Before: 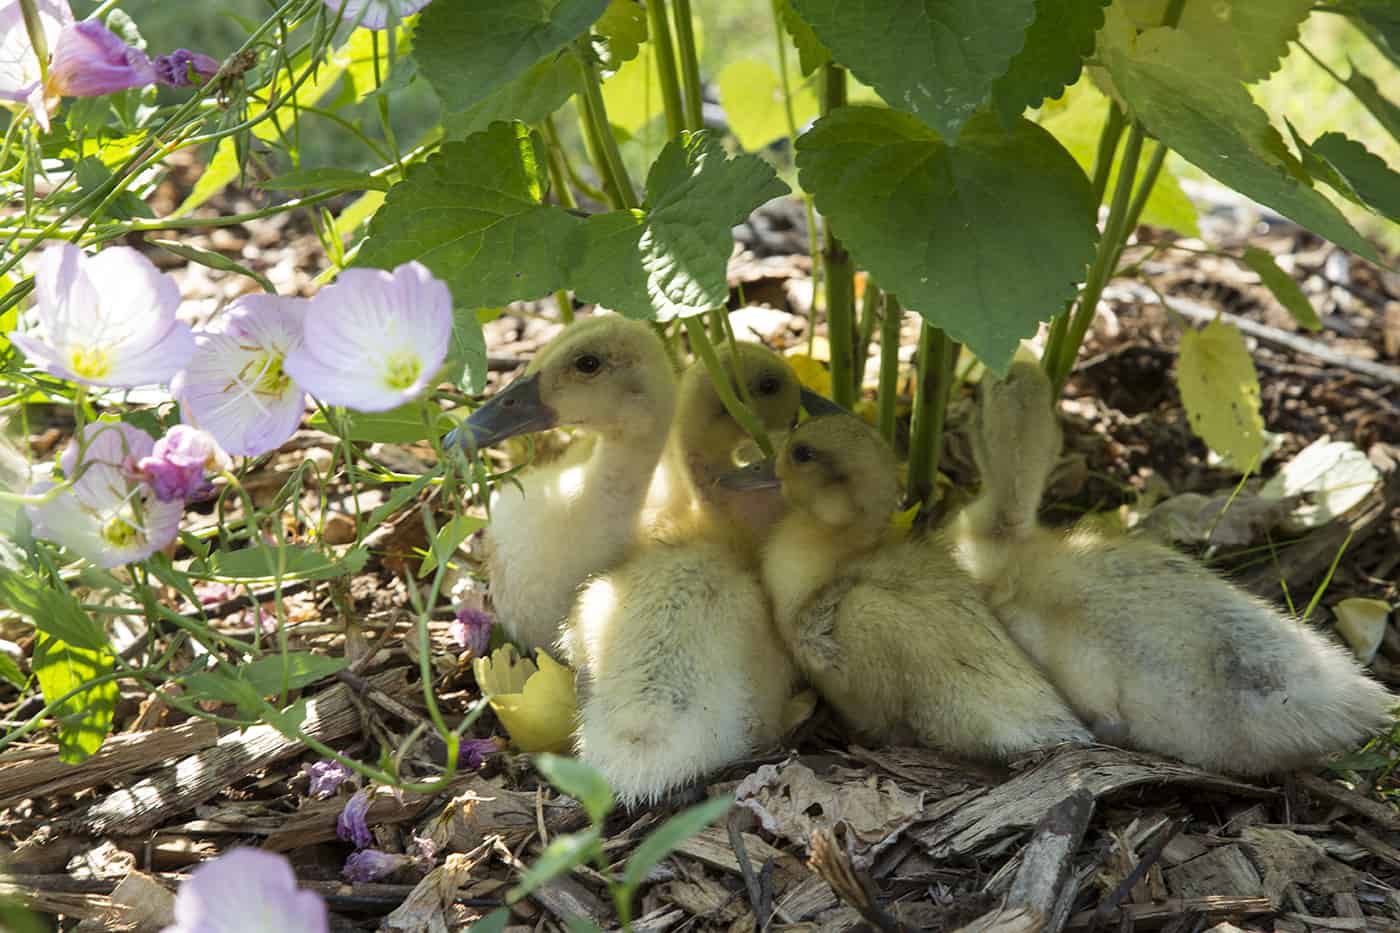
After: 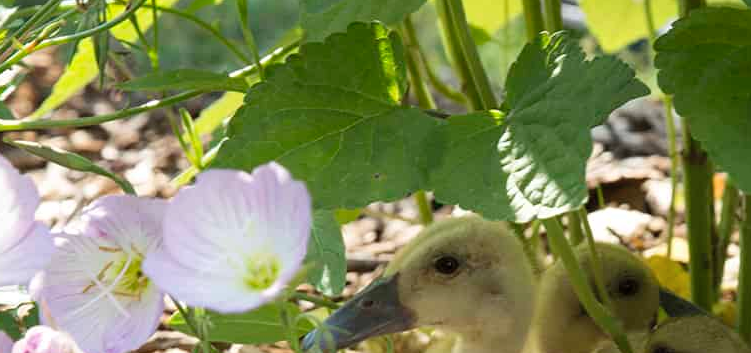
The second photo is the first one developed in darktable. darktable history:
color zones: curves: ch1 [(0, 0.469) (0.01, 0.469) (0.12, 0.446) (0.248, 0.469) (0.5, 0.5) (0.748, 0.5) (0.99, 0.469) (1, 0.469)]
contrast brightness saturation: saturation -0.05
crop: left 10.121%, top 10.631%, right 36.218%, bottom 51.526%
